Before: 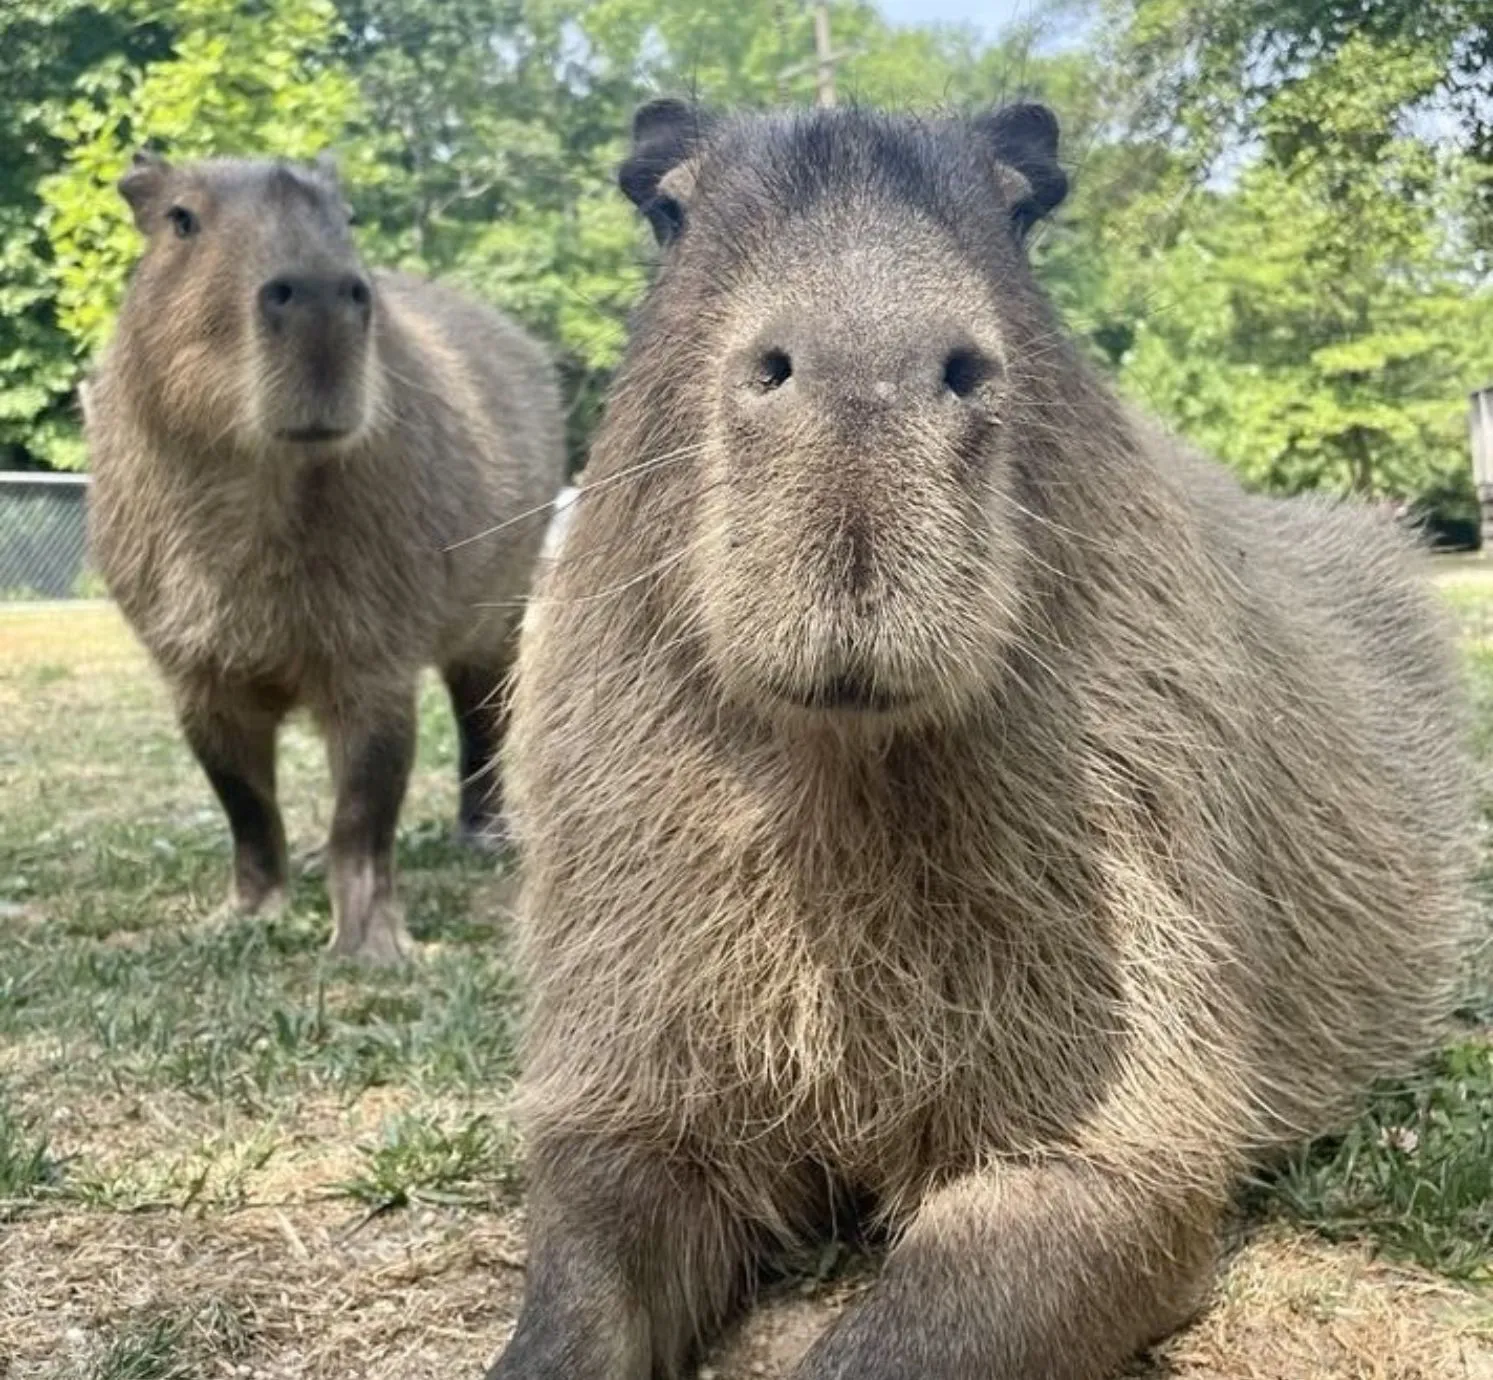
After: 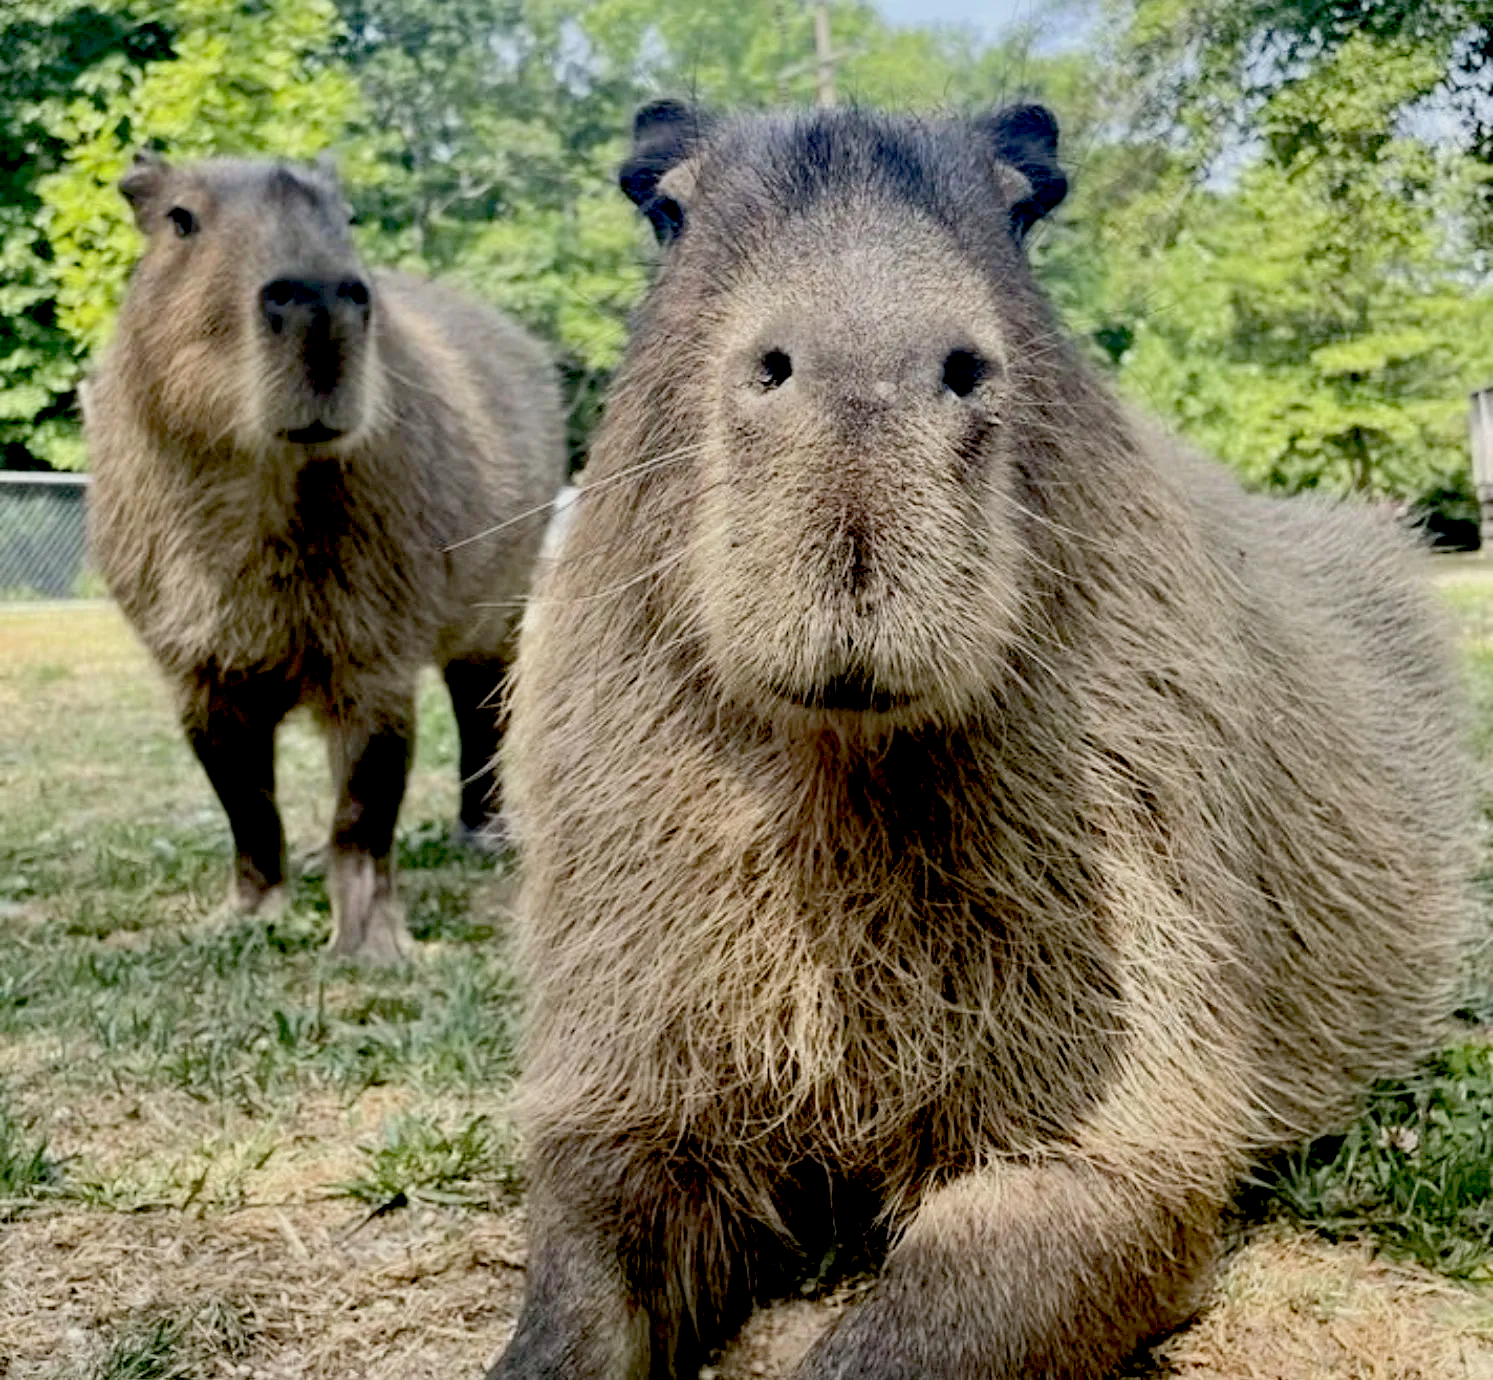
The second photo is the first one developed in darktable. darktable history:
exposure: black level correction 0.046, exposure -0.228 EV, compensate highlight preservation false
base curve: curves: ch0 [(0, 0) (0.262, 0.32) (0.722, 0.705) (1, 1)]
